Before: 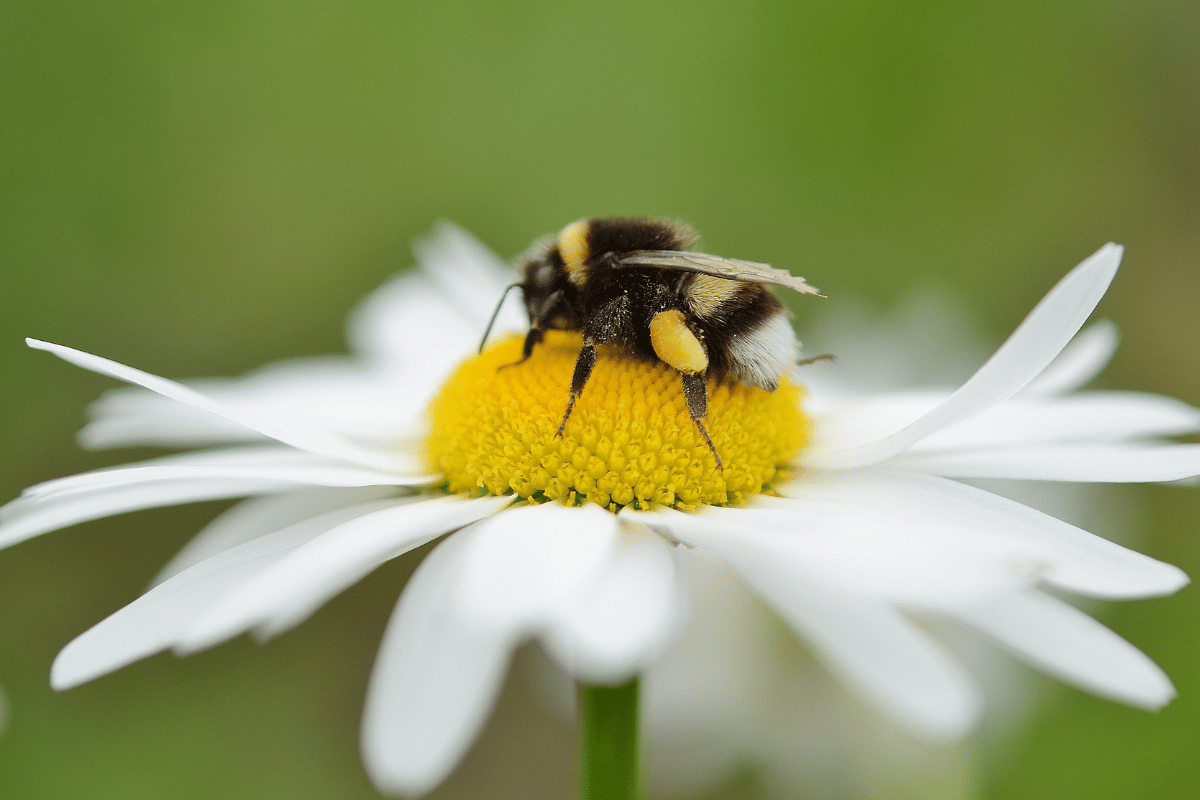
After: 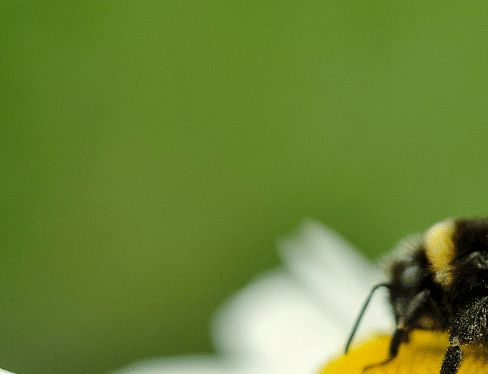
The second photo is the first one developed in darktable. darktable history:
color correction: highlights a* -4.7, highlights b* 5.06, saturation 0.97
crop and rotate: left 11.189%, top 0.082%, right 48.109%, bottom 53.12%
local contrast: detail 130%
color balance rgb: power › luminance -7.647%, power › chroma 1.102%, power › hue 218.25°, highlights gain › chroma 3.075%, highlights gain › hue 77.33°, linear chroma grading › global chroma 8.299%, perceptual saturation grading › global saturation -1.762%, perceptual saturation grading › highlights -6.904%, perceptual saturation grading › mid-tones 7.342%, perceptual saturation grading › shadows 3.659%, global vibrance 20%
